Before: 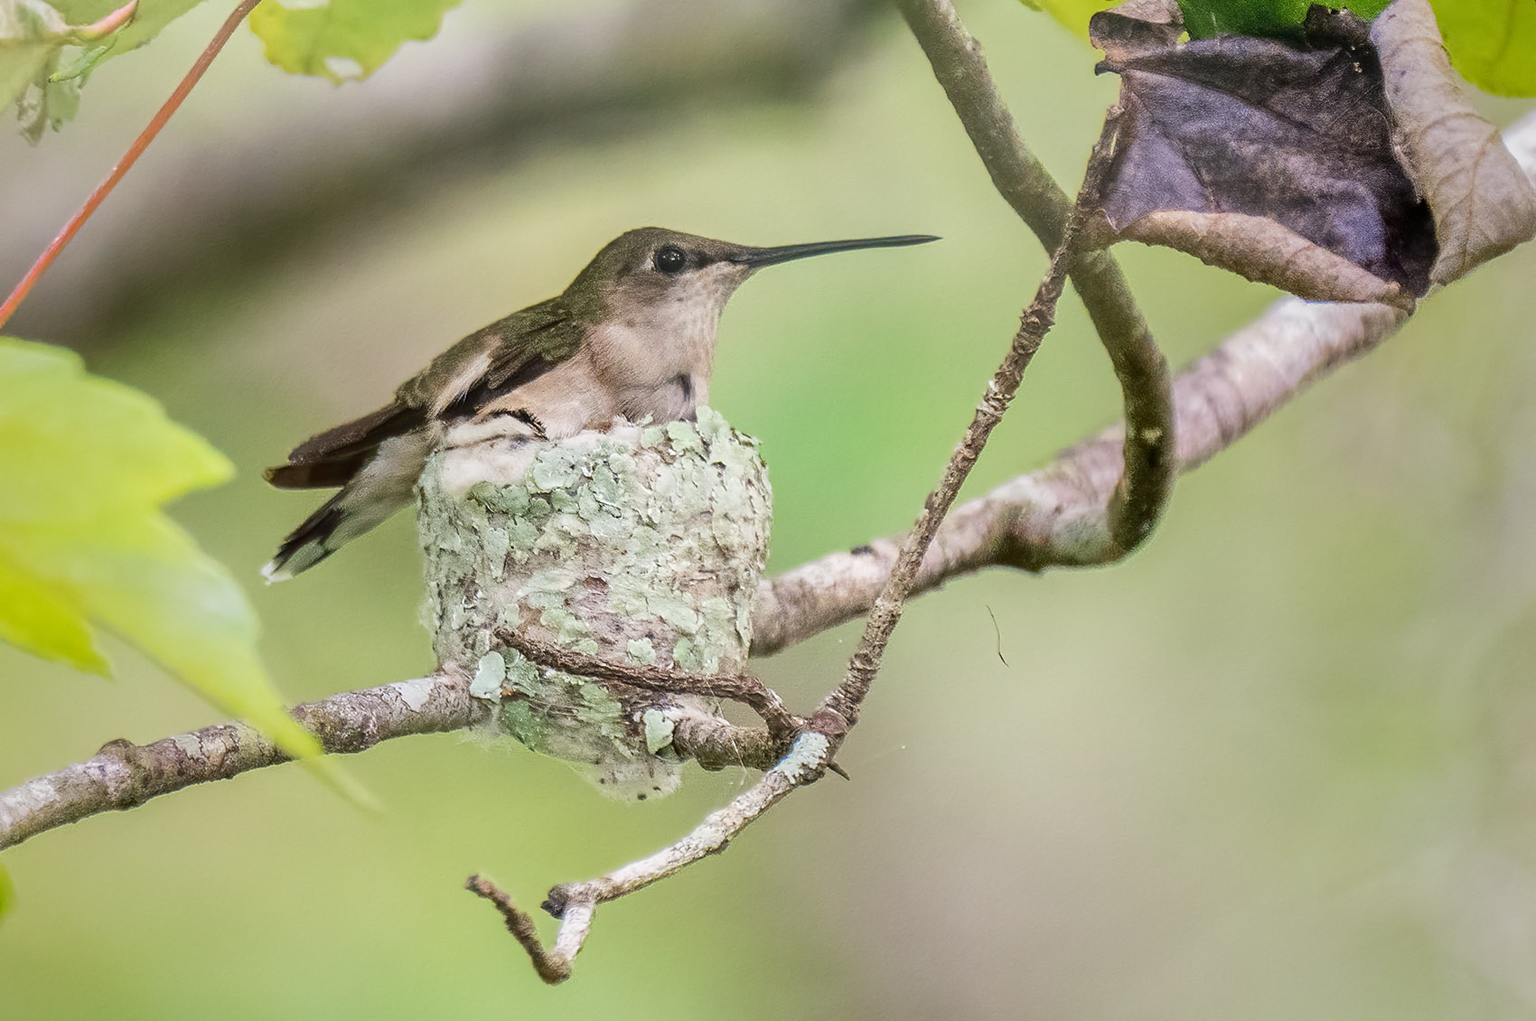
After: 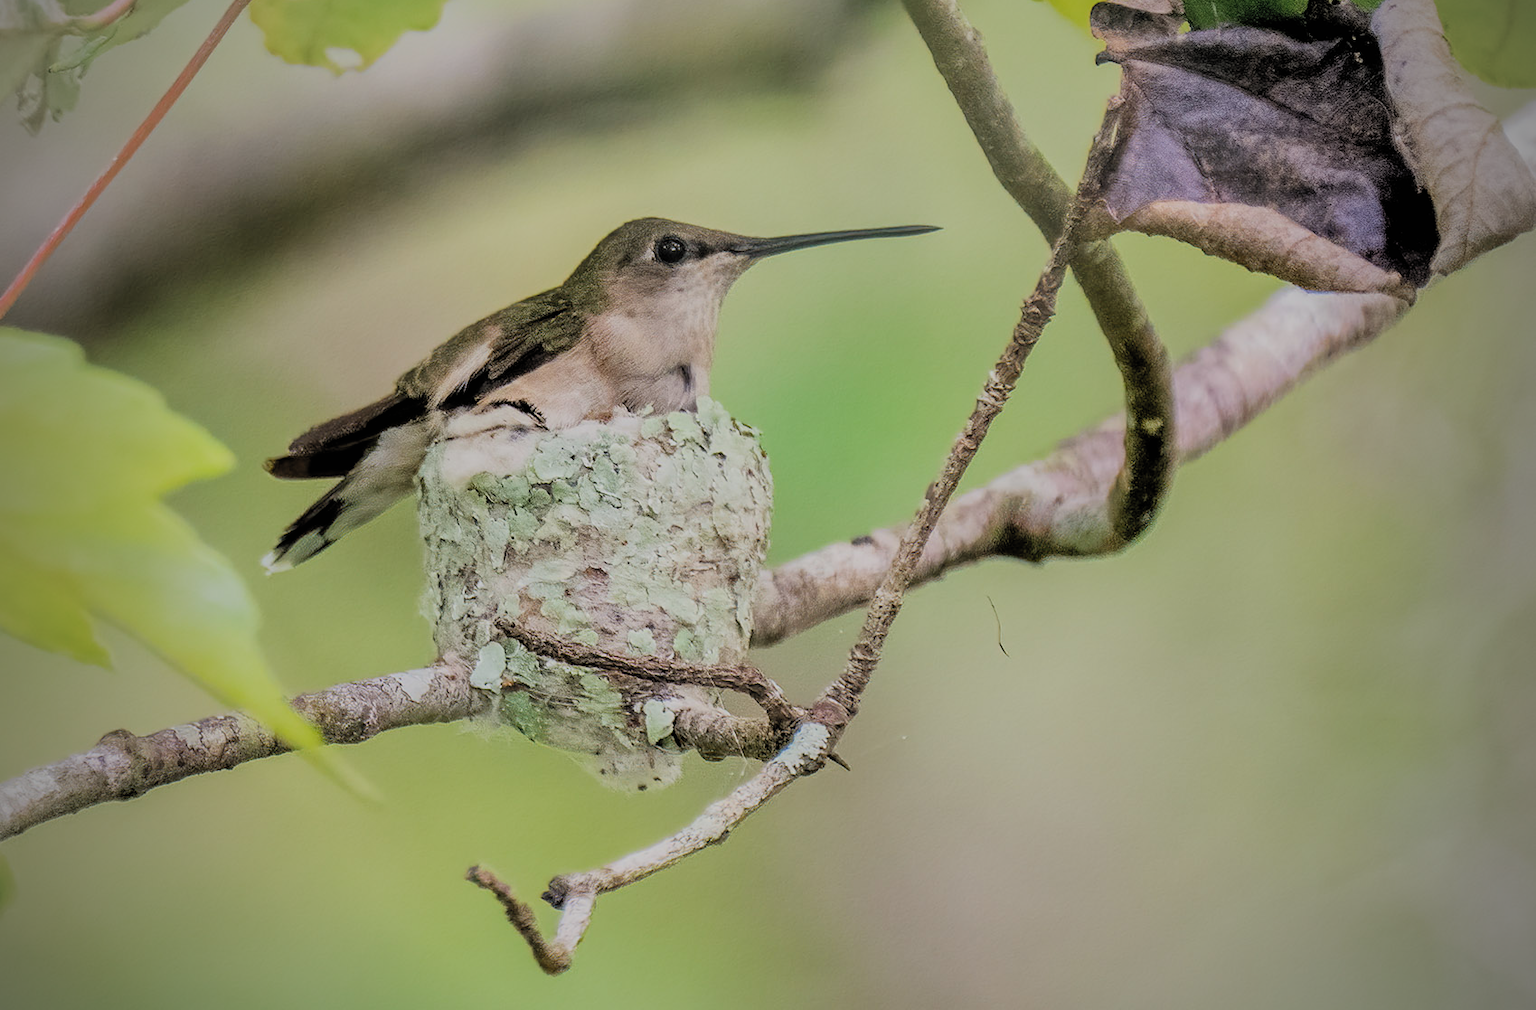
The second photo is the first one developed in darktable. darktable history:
shadows and highlights: on, module defaults
filmic rgb: black relative exposure -4.58 EV, white relative exposure 4.8 EV, threshold 3 EV, hardness 2.36, latitude 36.07%, contrast 1.048, highlights saturation mix 1.32%, shadows ↔ highlights balance 1.25%, color science v4 (2020), enable highlight reconstruction true
vignetting: fall-off start 71.74%
crop: top 1.049%, right 0.001%
